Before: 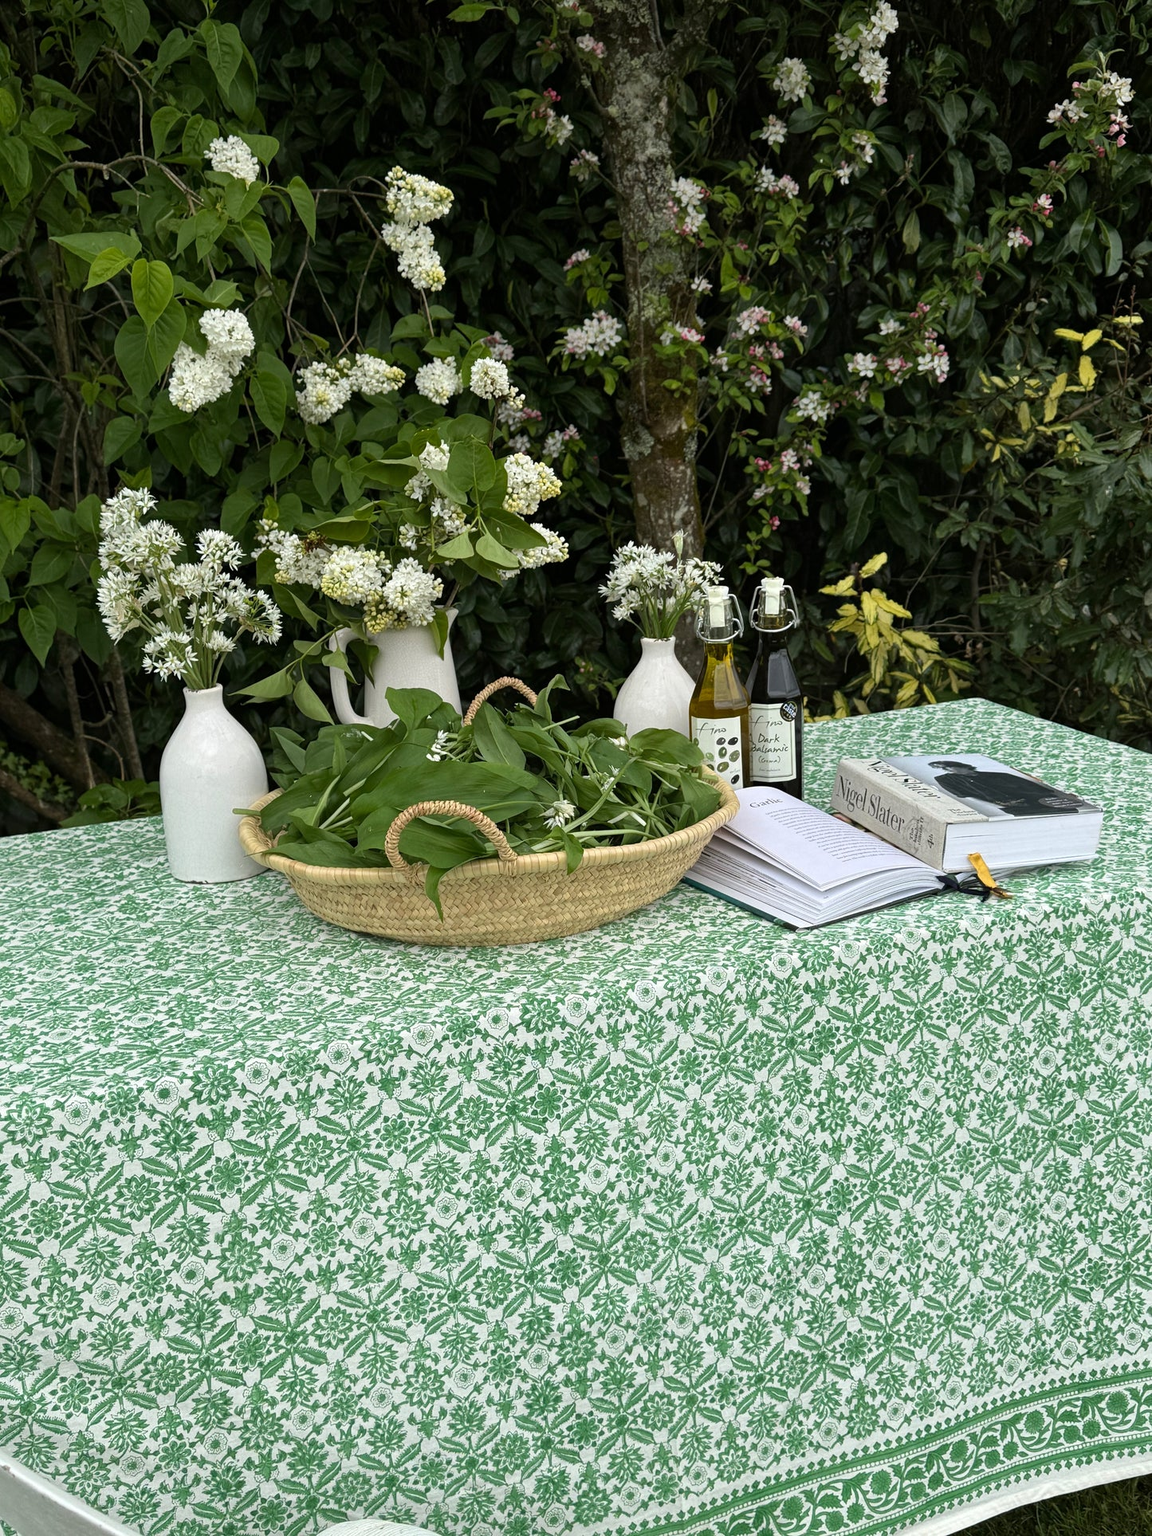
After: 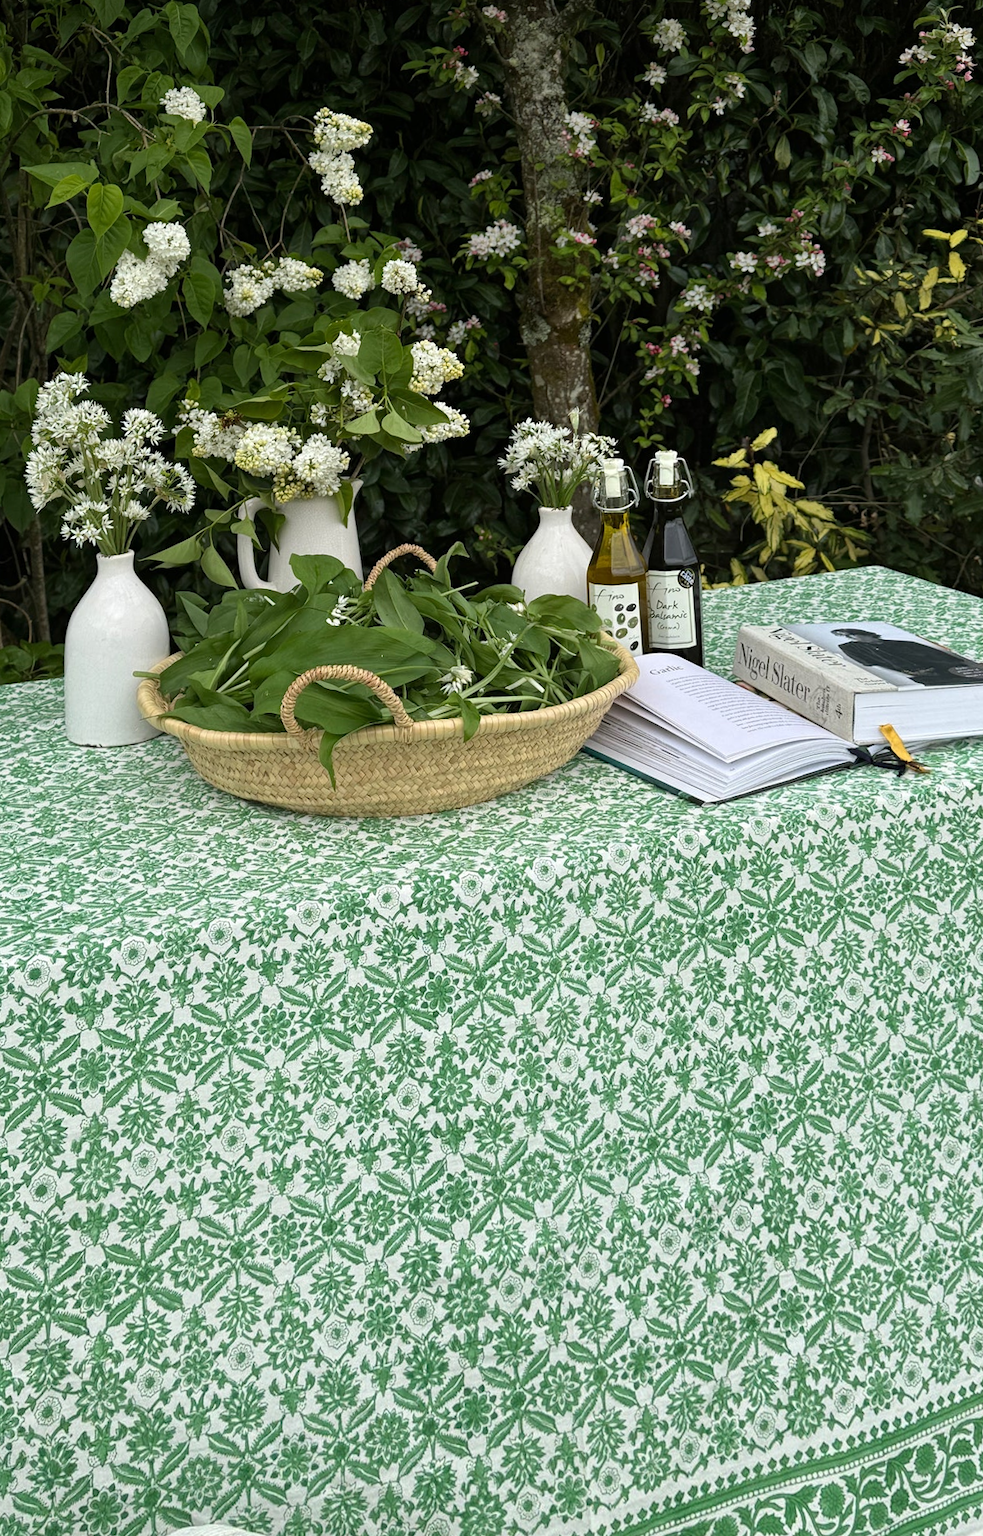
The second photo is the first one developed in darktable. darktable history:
rotate and perspective: rotation 0.72°, lens shift (vertical) -0.352, lens shift (horizontal) -0.051, crop left 0.152, crop right 0.859, crop top 0.019, crop bottom 0.964
tone equalizer: on, module defaults
